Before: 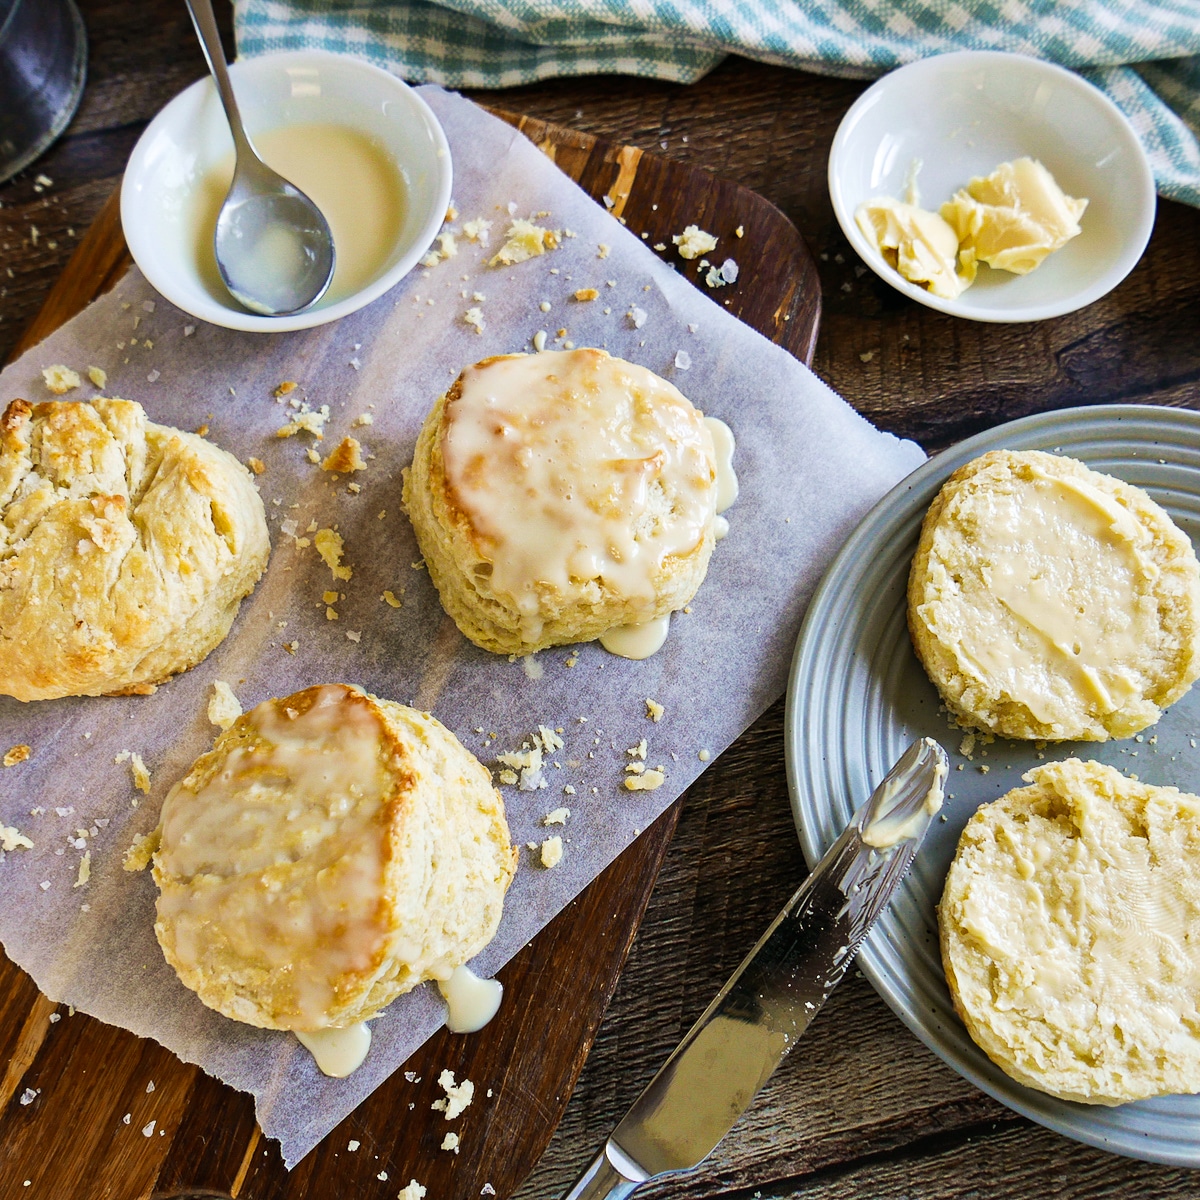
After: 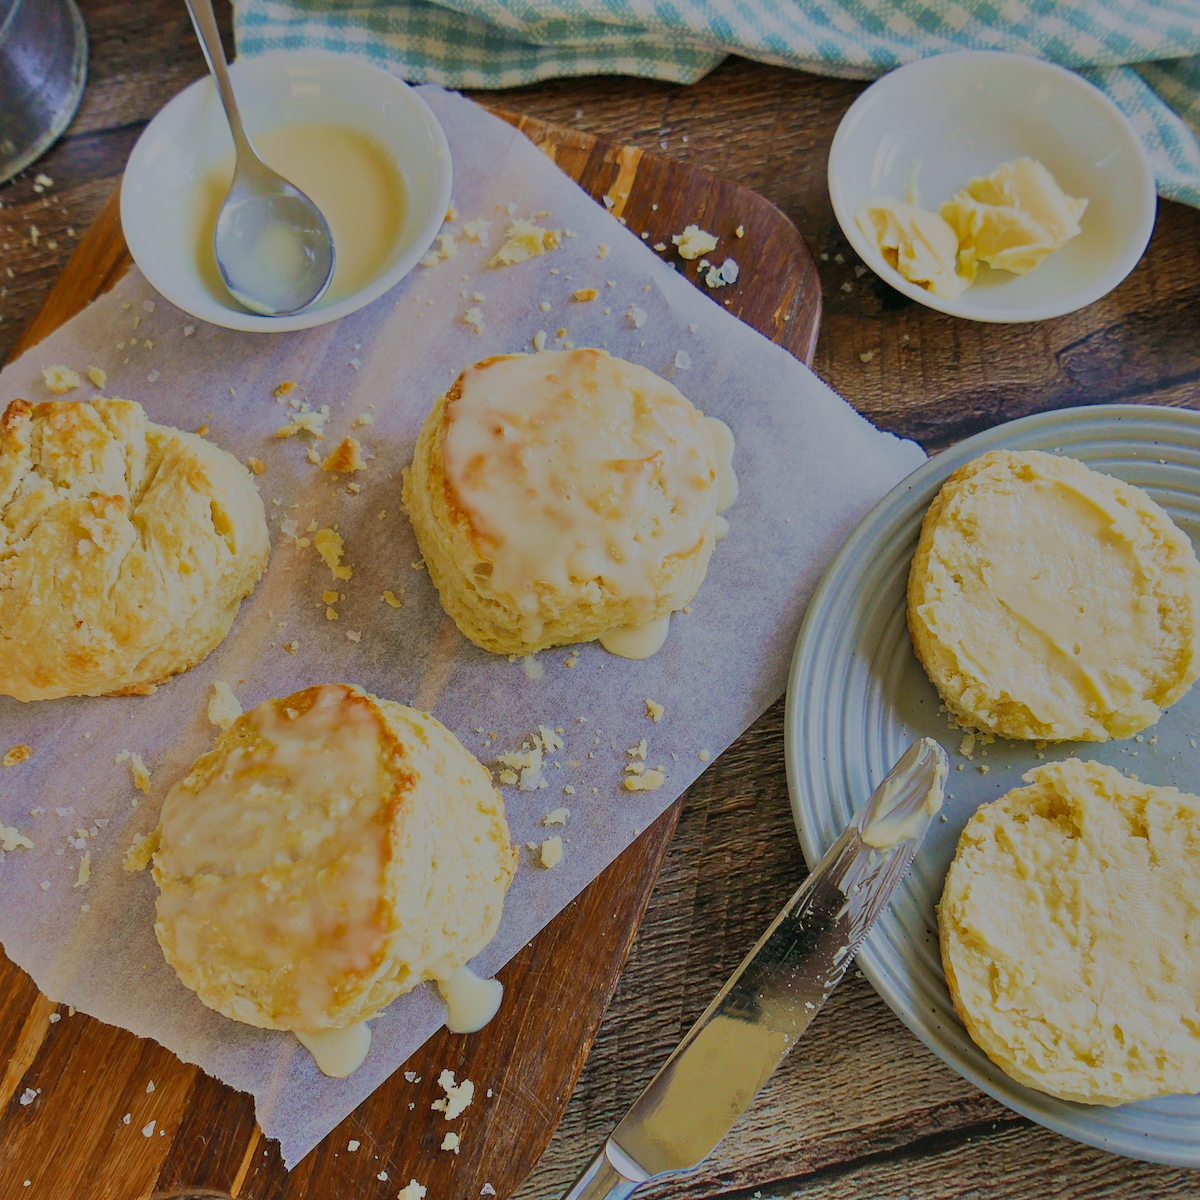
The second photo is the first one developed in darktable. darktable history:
filmic rgb: black relative exposure -14 EV, white relative exposure 8 EV, threshold 3 EV, hardness 3.74, latitude 50%, contrast 0.5, color science v5 (2021), contrast in shadows safe, contrast in highlights safe, enable highlight reconstruction true
shadows and highlights: low approximation 0.01, soften with gaussian
